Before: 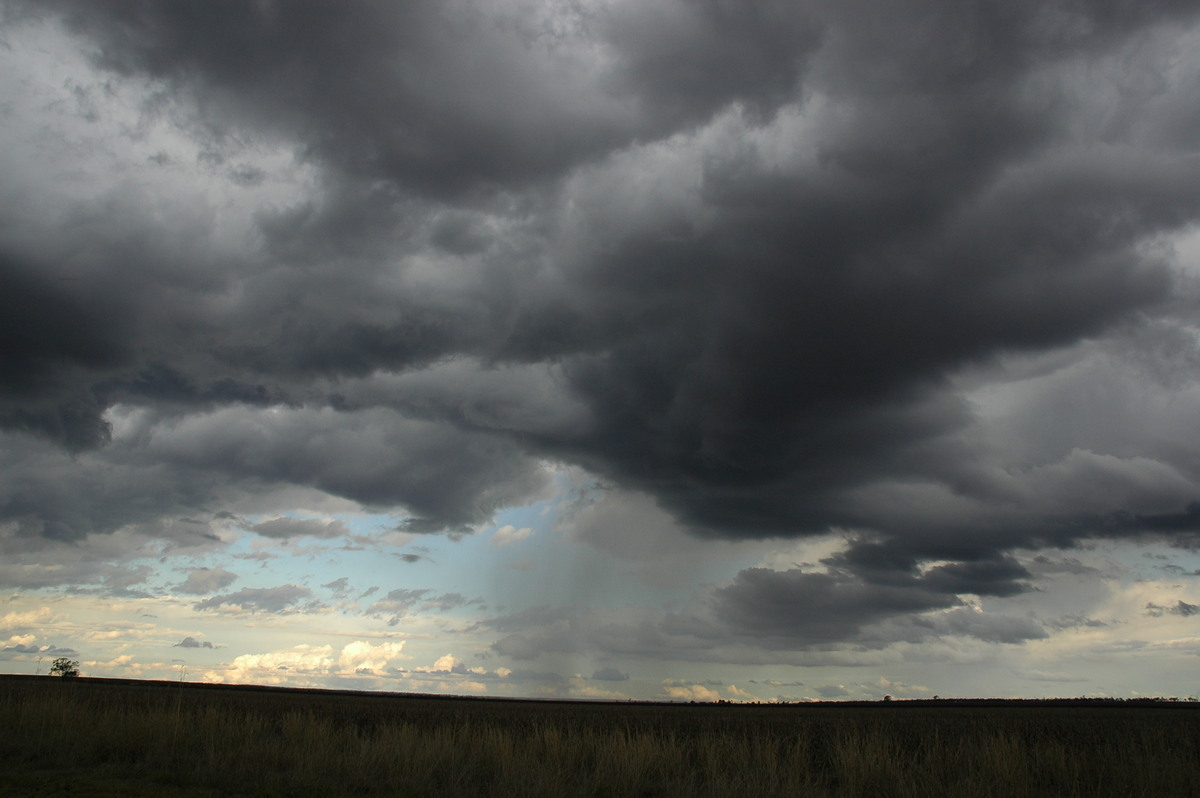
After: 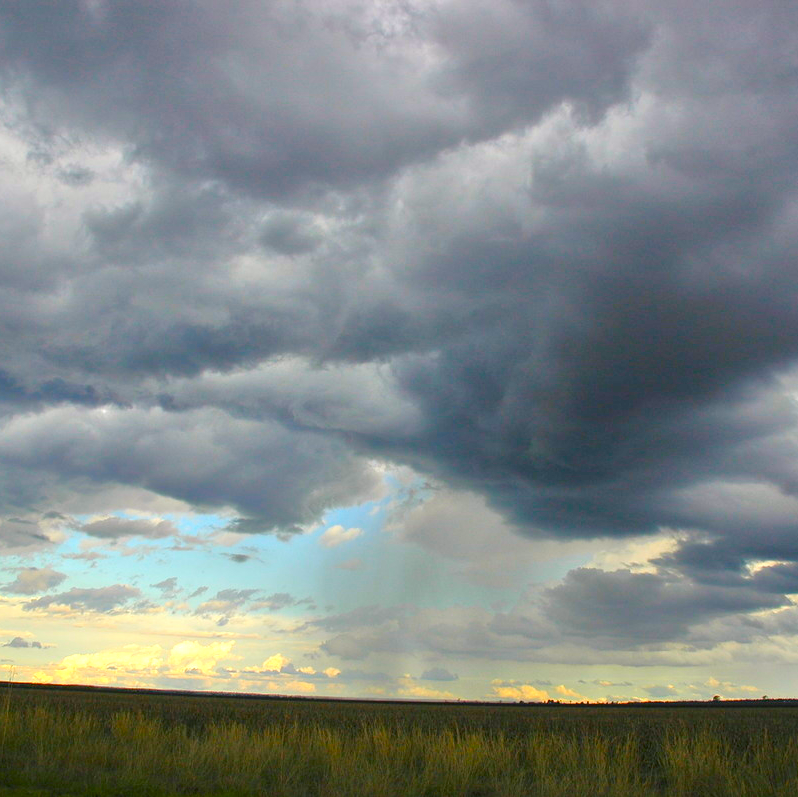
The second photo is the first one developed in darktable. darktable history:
crop and rotate: left 14.323%, right 19.122%
color balance rgb: shadows lift › chroma 2.065%, shadows lift › hue 249.13°, highlights gain › luminance 0.935%, highlights gain › chroma 0.371%, highlights gain › hue 41.84°, linear chroma grading › shadows 9.446%, linear chroma grading › highlights 9.517%, linear chroma grading › global chroma 14.703%, linear chroma grading › mid-tones 14.878%, perceptual saturation grading › global saturation 14.733%
tone equalizer: -8 EV 1.96 EV, -7 EV 1.97 EV, -6 EV 1.98 EV, -5 EV 1.96 EV, -4 EV 1.99 EV, -3 EV 1.49 EV, -2 EV 0.974 EV, -1 EV 0.516 EV, mask exposure compensation -0.504 EV
contrast brightness saturation: brightness -0.018, saturation 0.344
